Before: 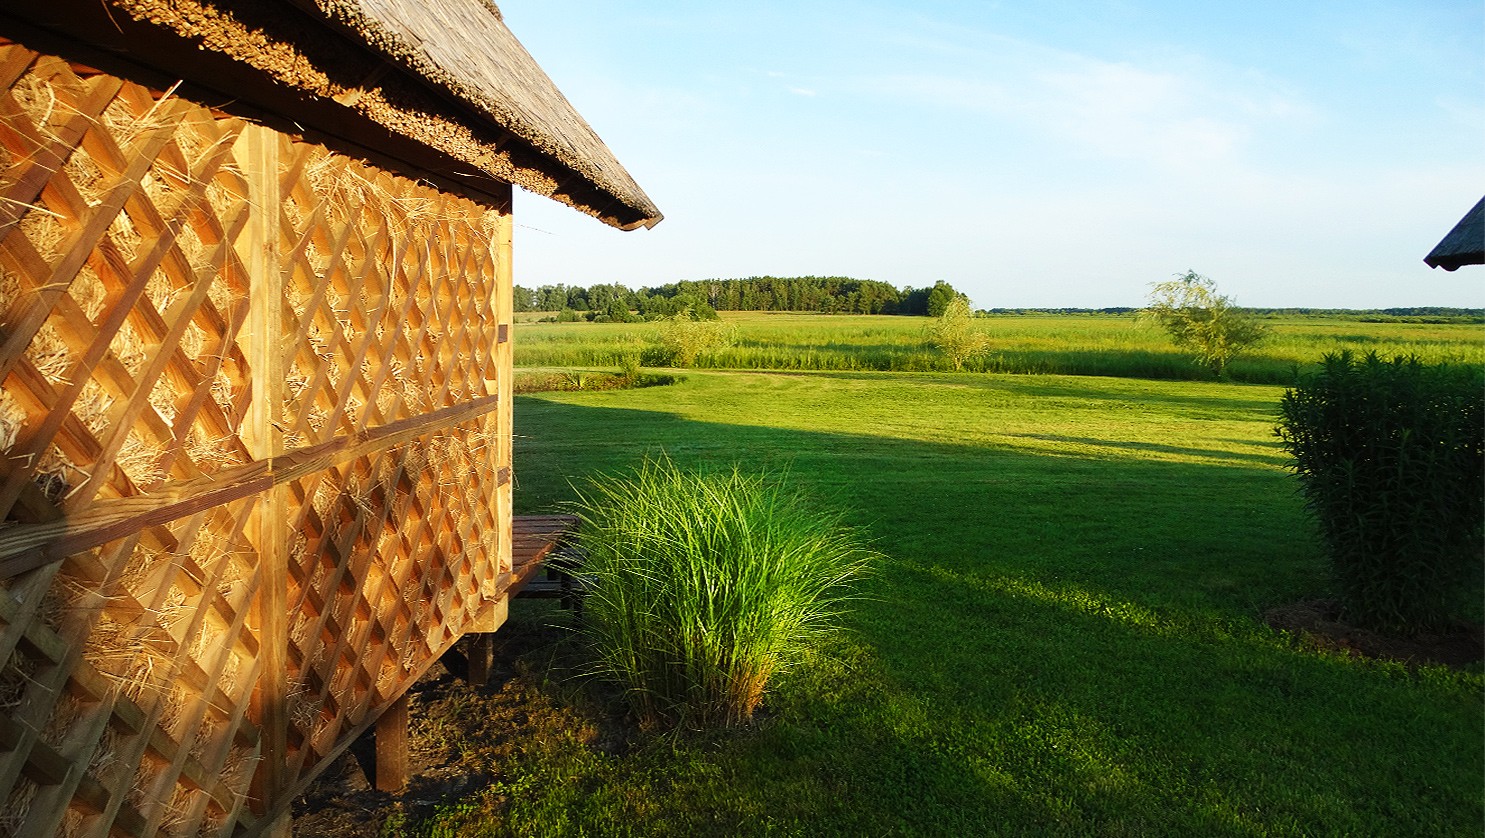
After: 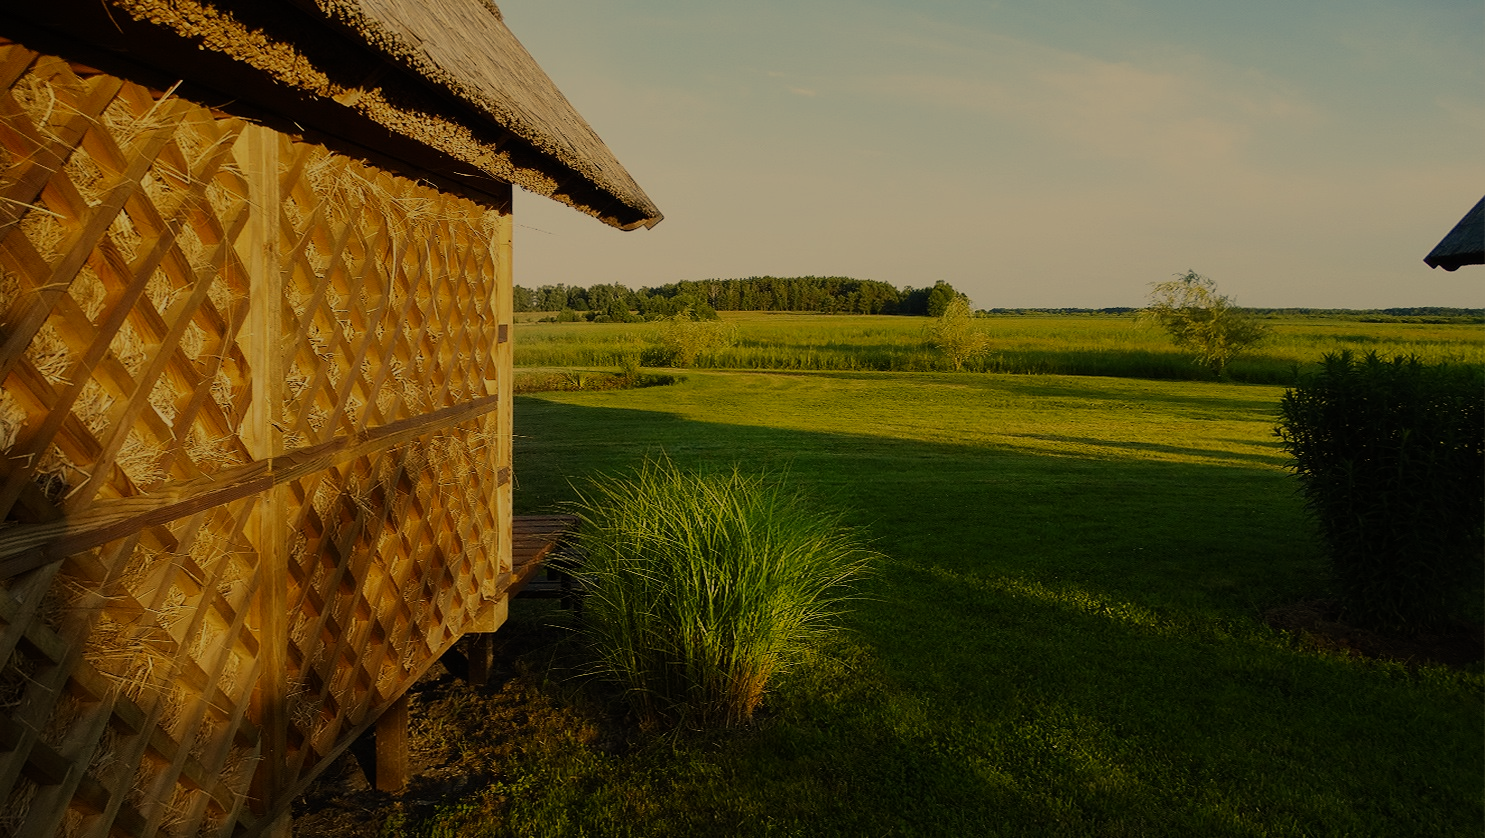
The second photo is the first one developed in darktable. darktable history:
color contrast: green-magenta contrast 0.8, blue-yellow contrast 1.1, unbound 0
white balance: red 1.138, green 0.996, blue 0.812
exposure: exposure -1.468 EV, compensate highlight preservation false
